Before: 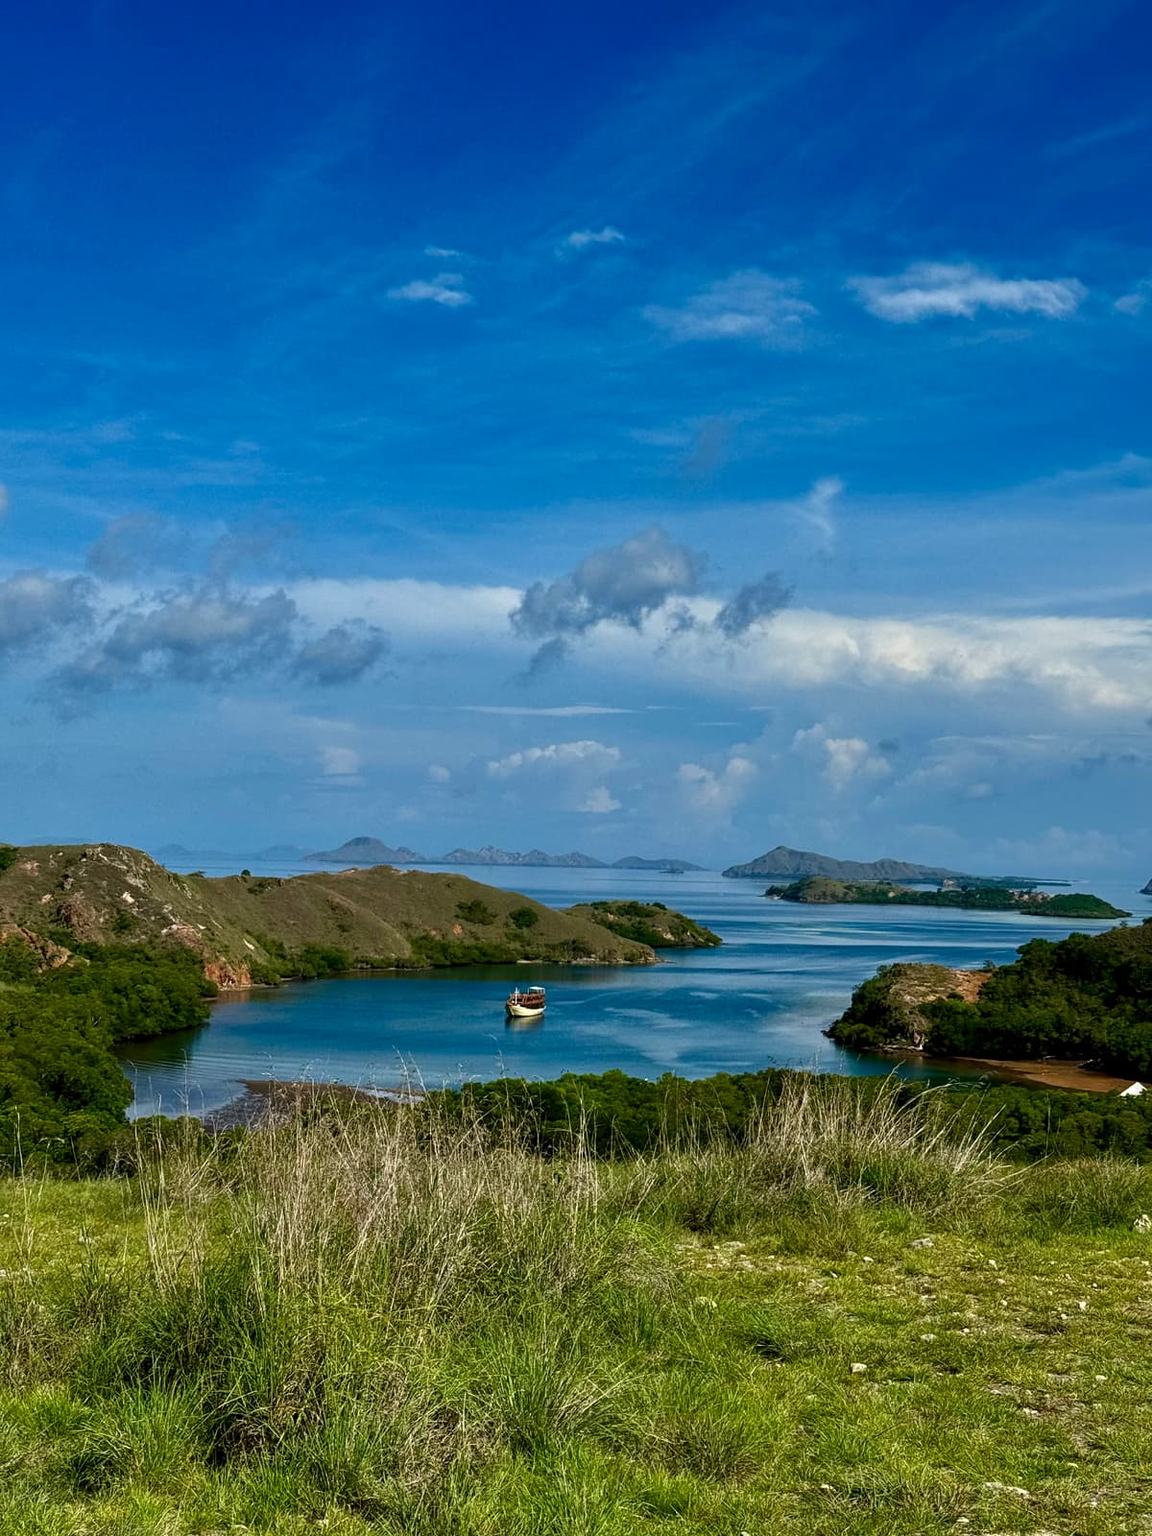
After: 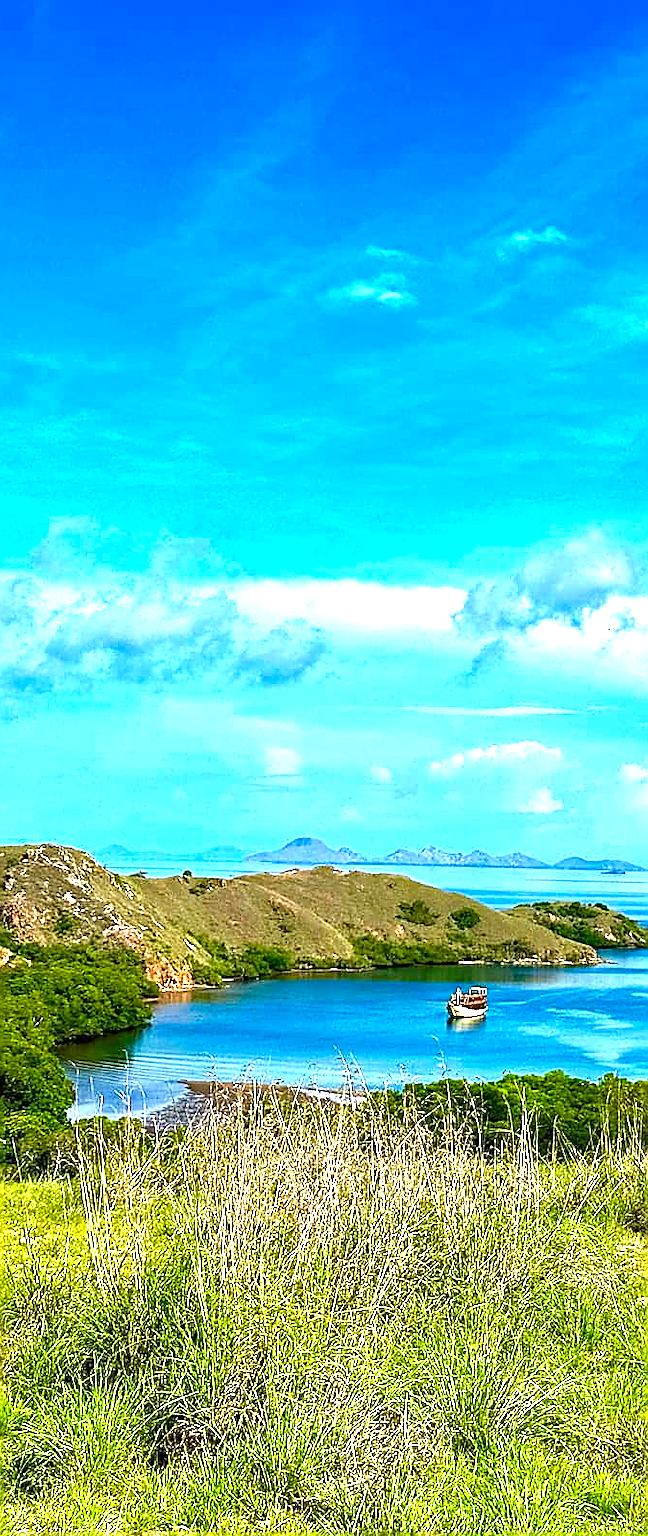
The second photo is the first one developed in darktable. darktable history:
exposure: exposure 2.003 EV, compensate highlight preservation false
haze removal: compatibility mode true, adaptive false
crop: left 5.114%, right 38.589%
contrast brightness saturation: saturation 0.18
sharpen: radius 1.4, amount 1.25, threshold 0.7
white balance: red 1.004, blue 1.024
tone equalizer: on, module defaults
